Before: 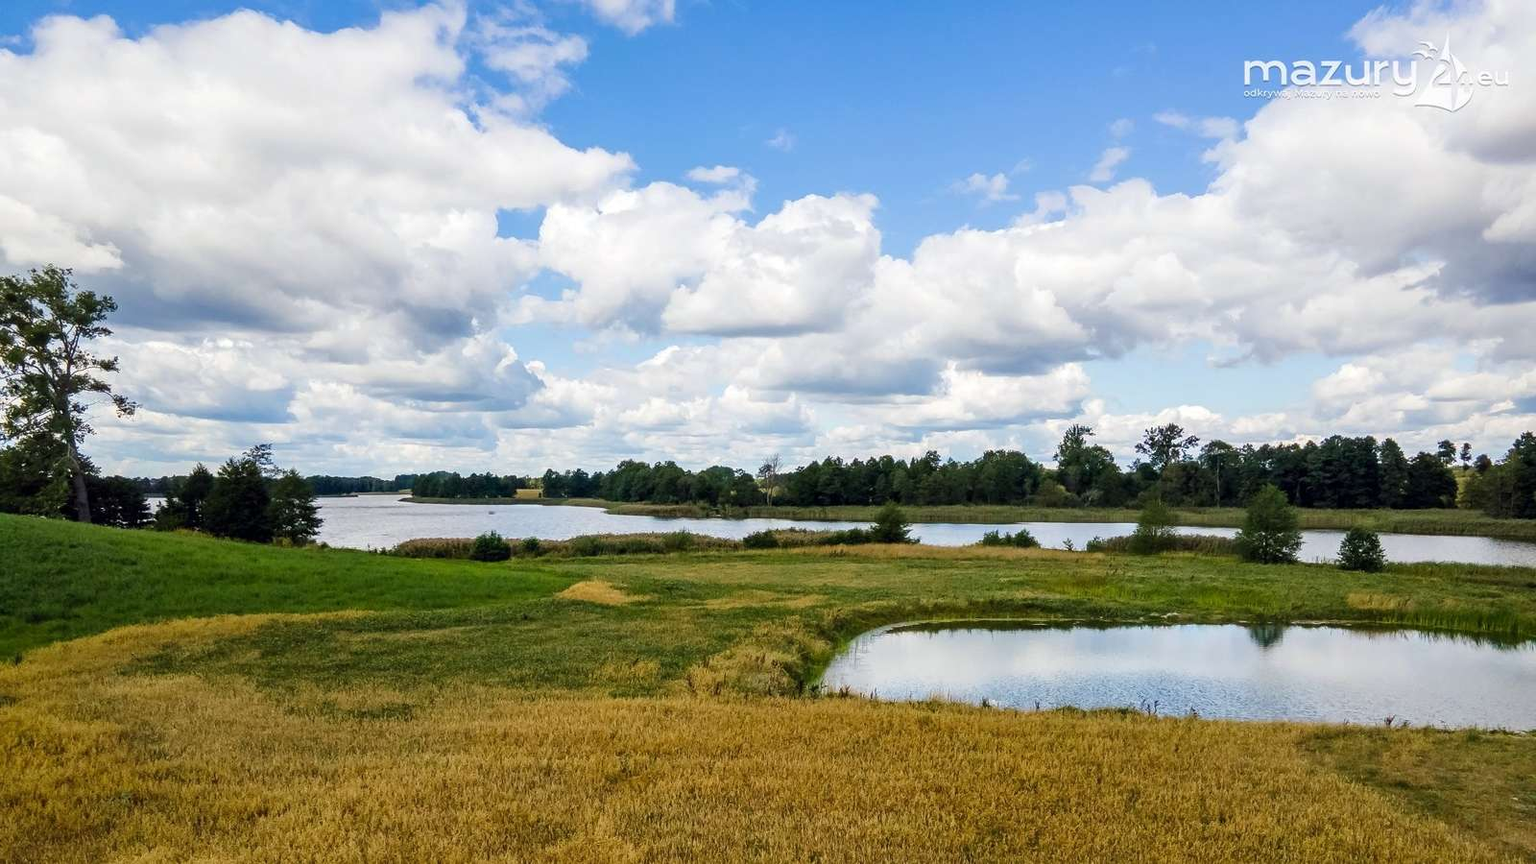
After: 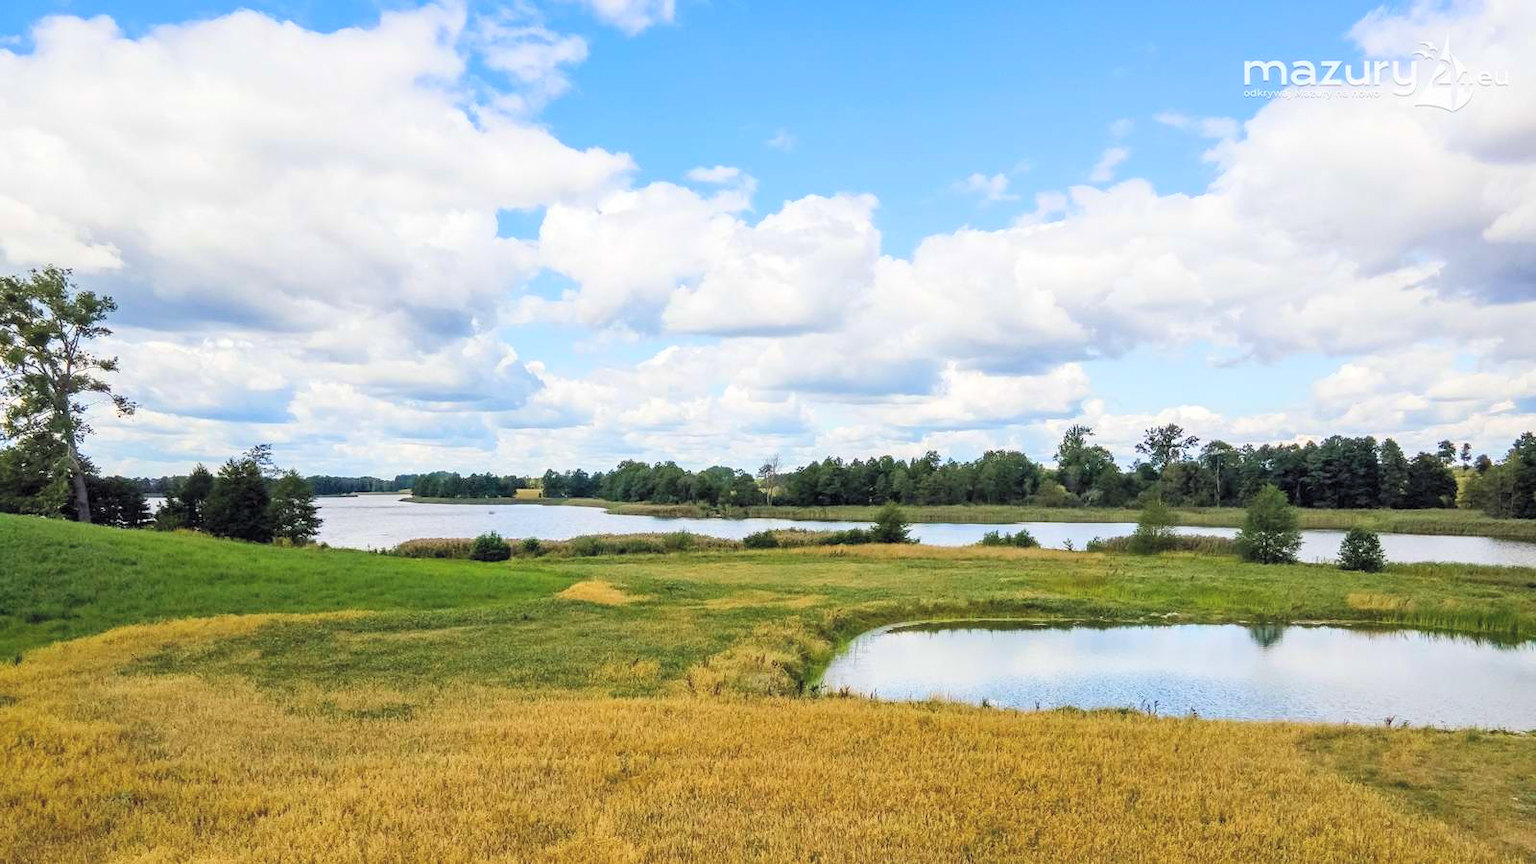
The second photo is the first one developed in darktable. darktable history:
exposure: compensate highlight preservation false
contrast brightness saturation: contrast 0.1, brightness 0.3, saturation 0.14
